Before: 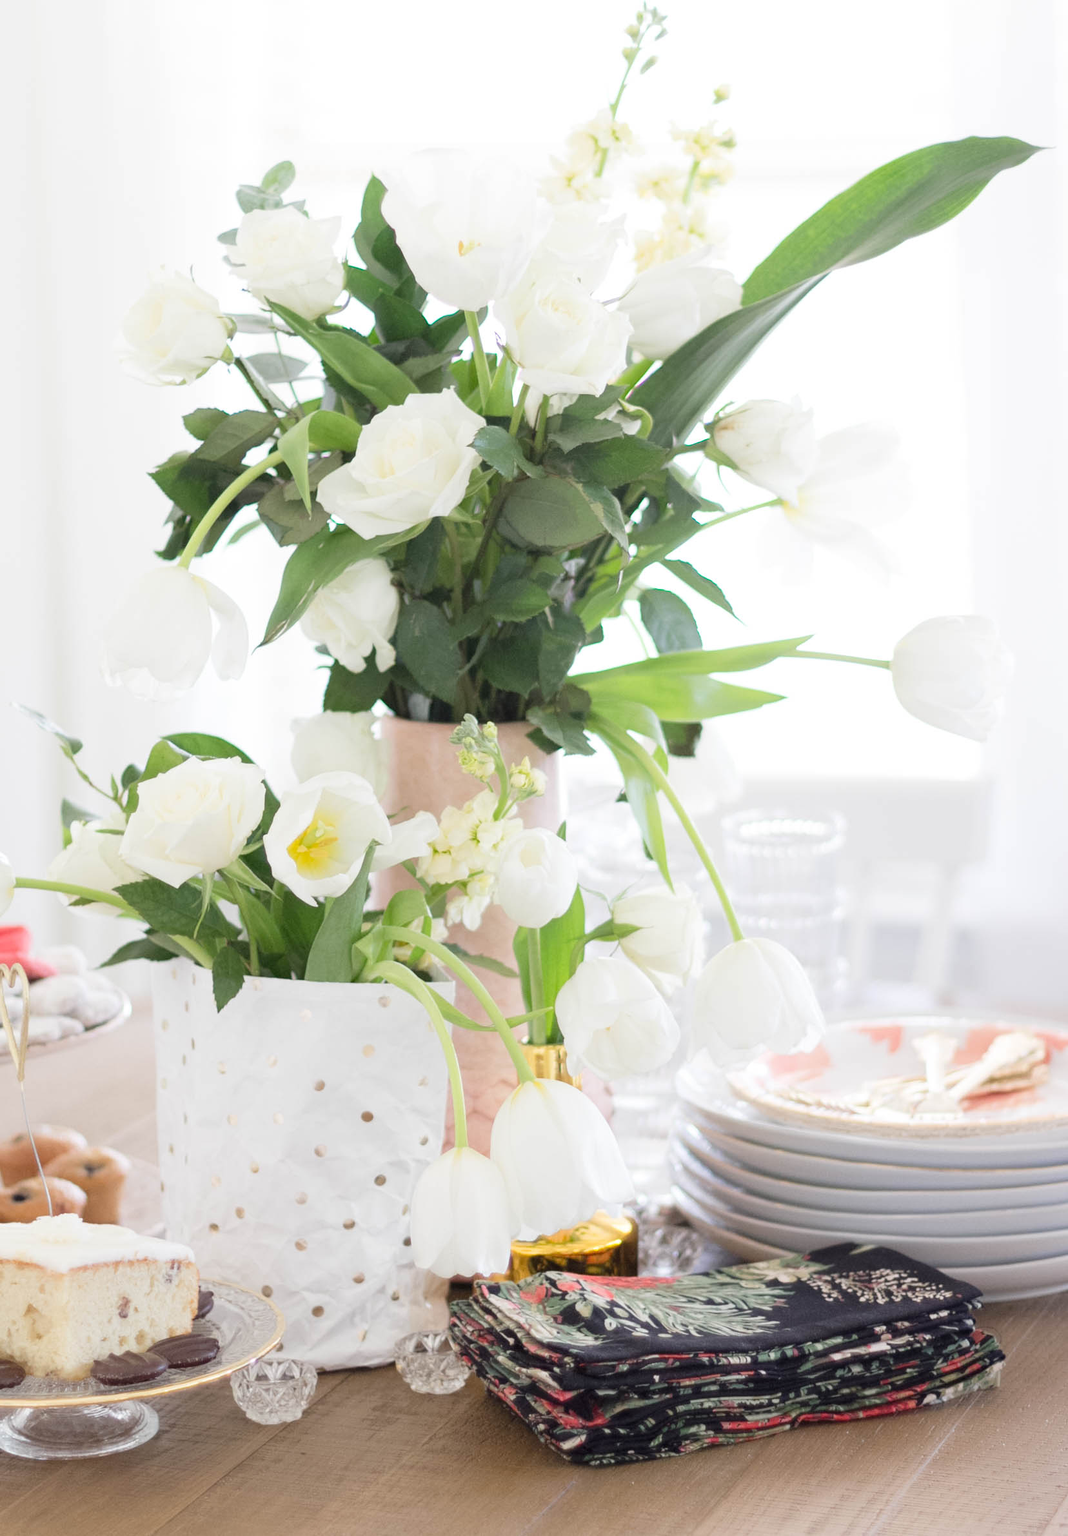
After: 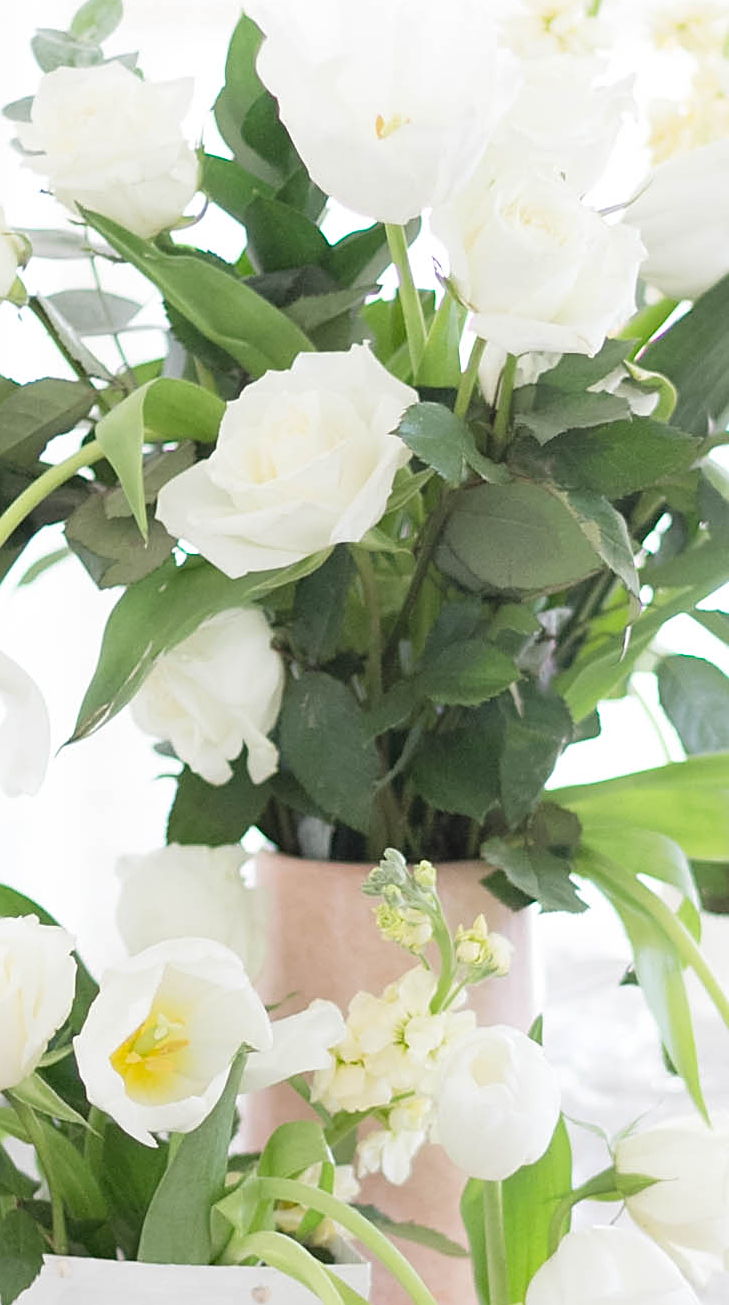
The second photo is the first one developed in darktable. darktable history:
crop: left 20.248%, top 10.86%, right 35.675%, bottom 34.321%
sharpen: on, module defaults
